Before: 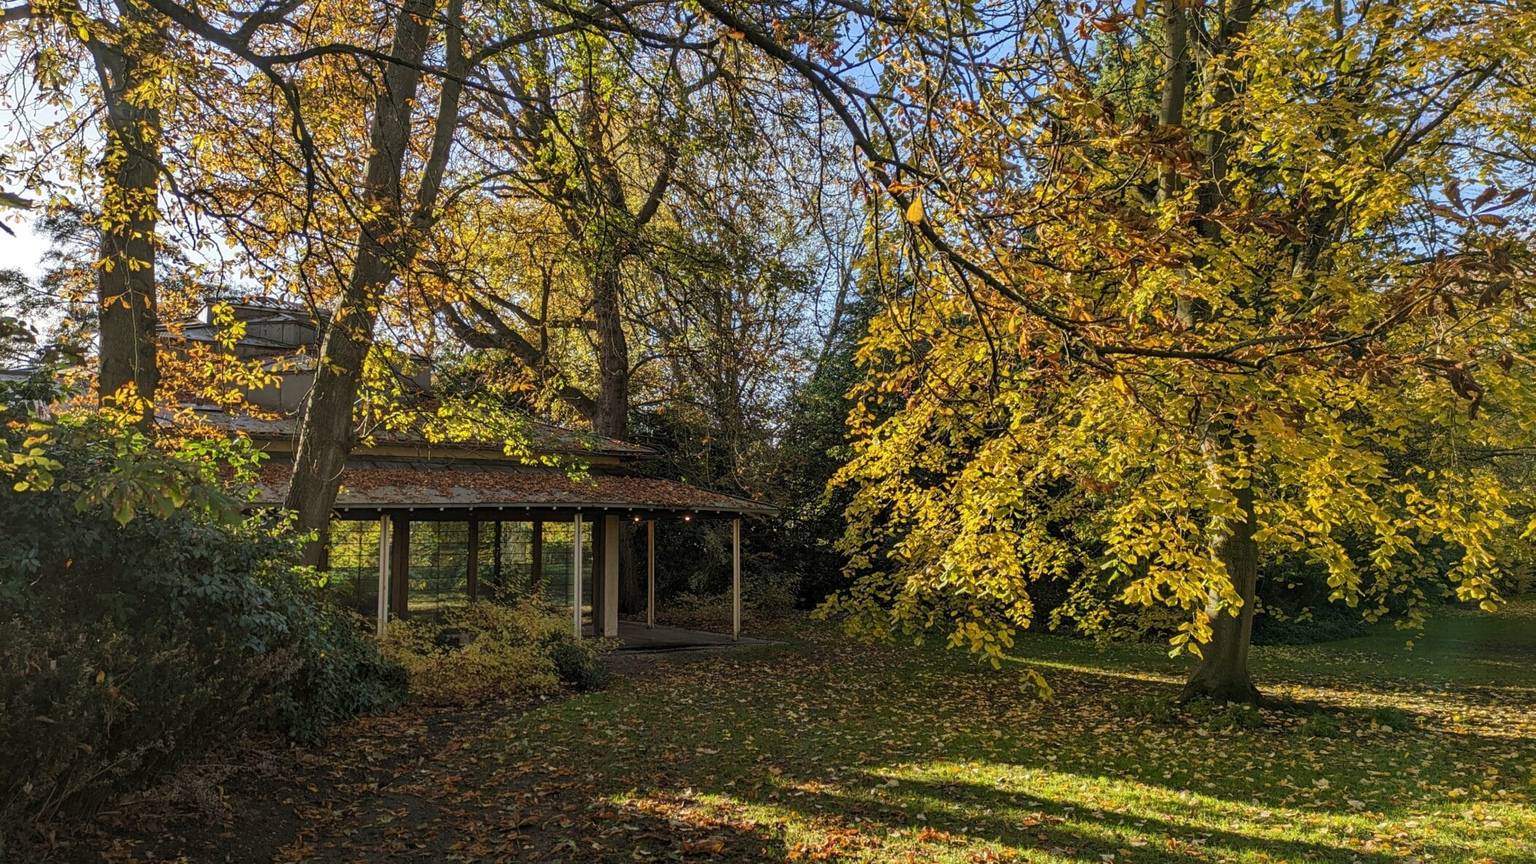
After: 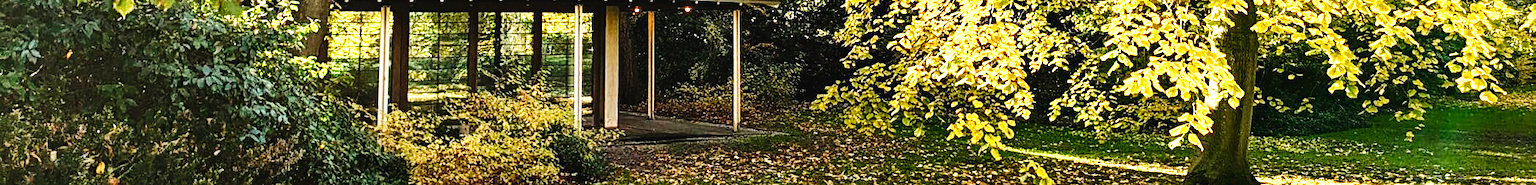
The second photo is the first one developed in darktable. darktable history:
shadows and highlights: low approximation 0.01, soften with gaussian
exposure: exposure 2.046 EV, compensate highlight preservation false
crop and rotate: top 59.015%, bottom 19.401%
contrast brightness saturation: contrast 0.13, brightness -0.244, saturation 0.144
sharpen: amount 0.215
tone curve: curves: ch0 [(0, 0.023) (0.087, 0.065) (0.184, 0.168) (0.45, 0.54) (0.57, 0.683) (0.722, 0.825) (0.877, 0.948) (1, 1)]; ch1 [(0, 0) (0.388, 0.369) (0.44, 0.44) (0.489, 0.481) (0.534, 0.551) (0.657, 0.659) (1, 1)]; ch2 [(0, 0) (0.353, 0.317) (0.408, 0.427) (0.472, 0.46) (0.5, 0.496) (0.537, 0.539) (0.576, 0.592) (0.625, 0.631) (1, 1)], preserve colors none
